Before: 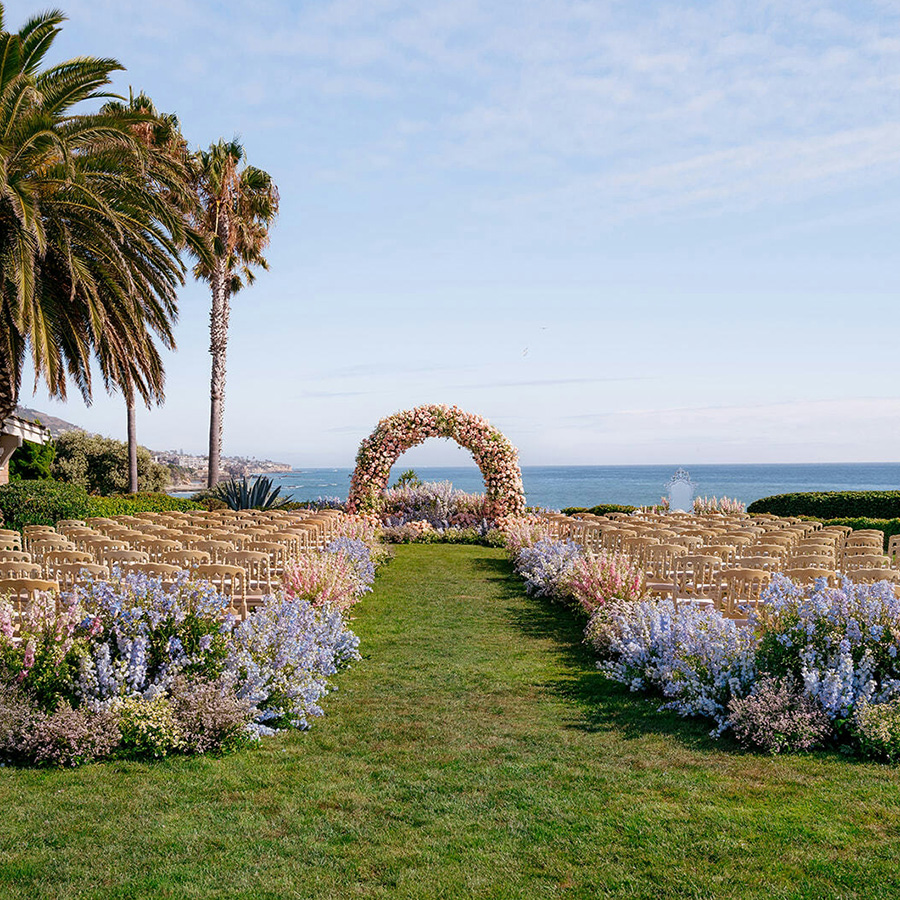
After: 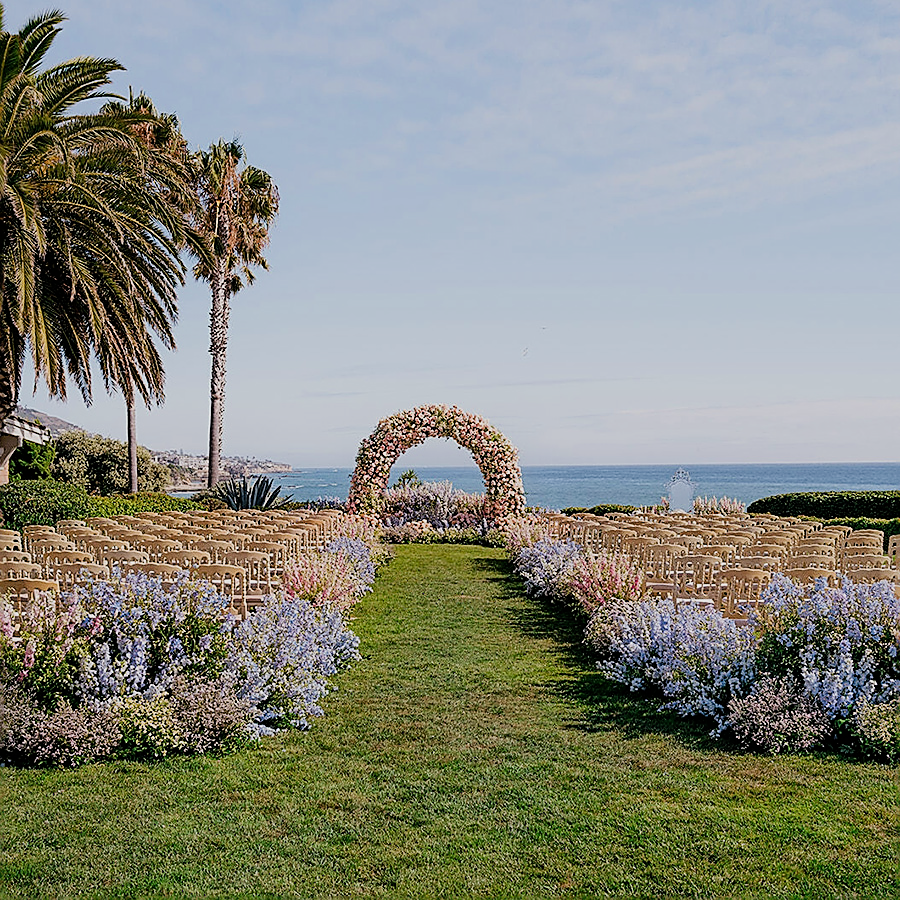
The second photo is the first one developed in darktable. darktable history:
sharpen: radius 1.4, amount 1.25, threshold 0.7
filmic rgb: black relative exposure -7.65 EV, white relative exposure 4.56 EV, hardness 3.61
